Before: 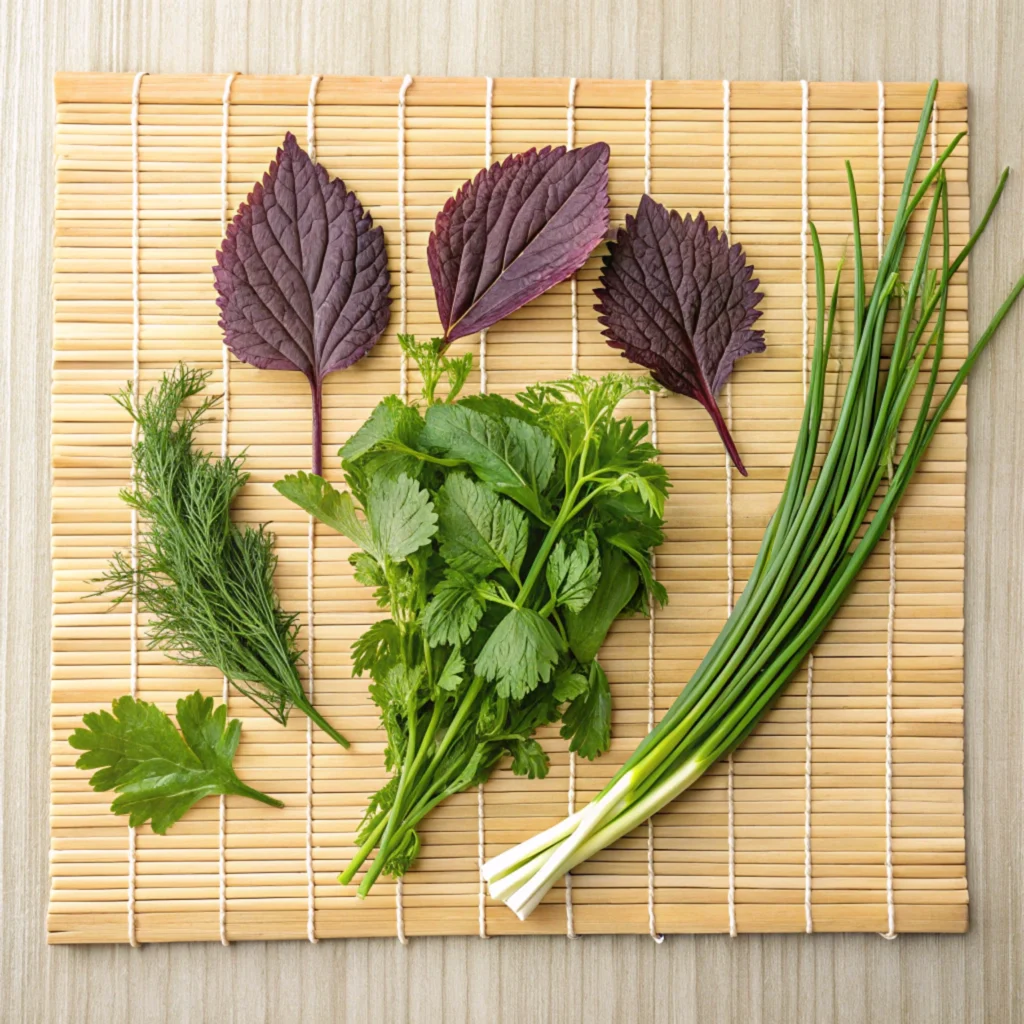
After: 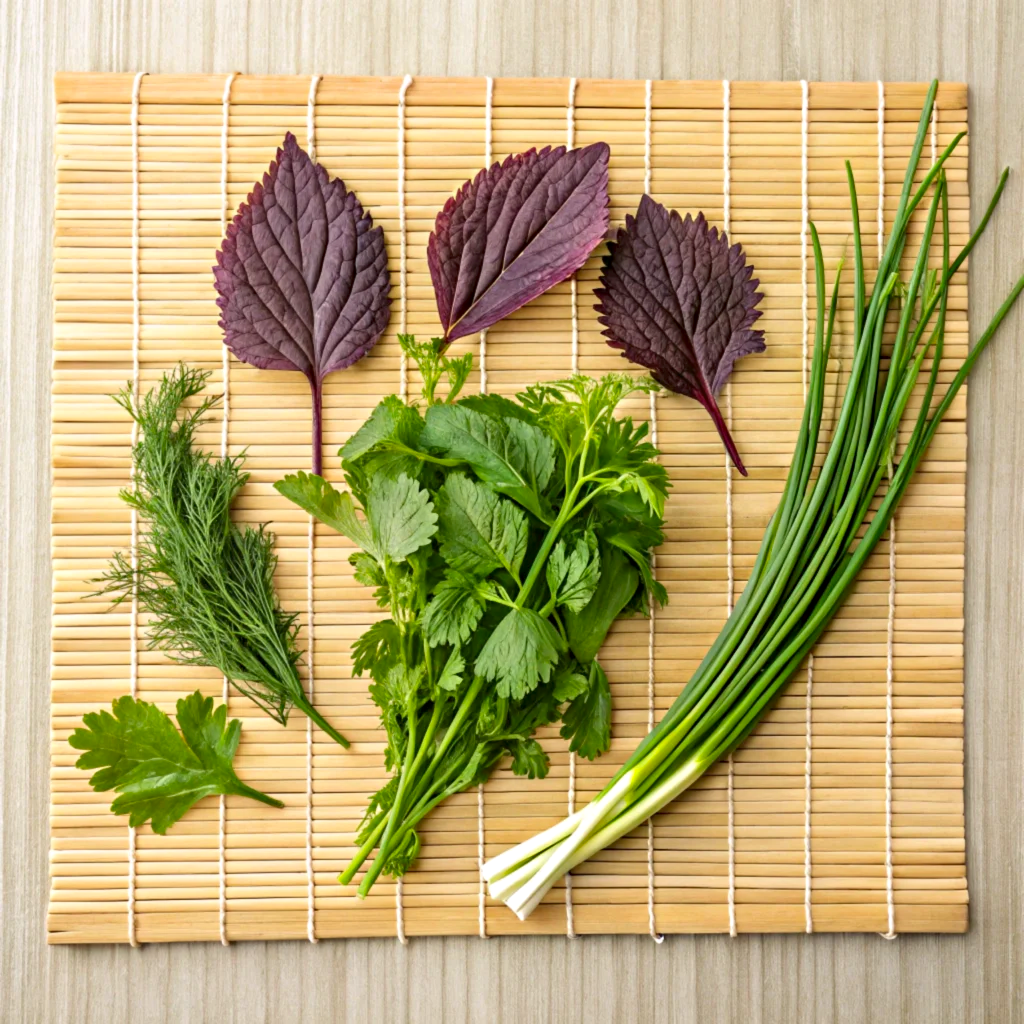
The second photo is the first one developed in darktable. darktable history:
white balance: emerald 1
contrast brightness saturation: contrast 0.04, saturation 0.16
contrast equalizer: y [[0.5, 0.5, 0.544, 0.569, 0.5, 0.5], [0.5 ×6], [0.5 ×6], [0 ×6], [0 ×6]]
